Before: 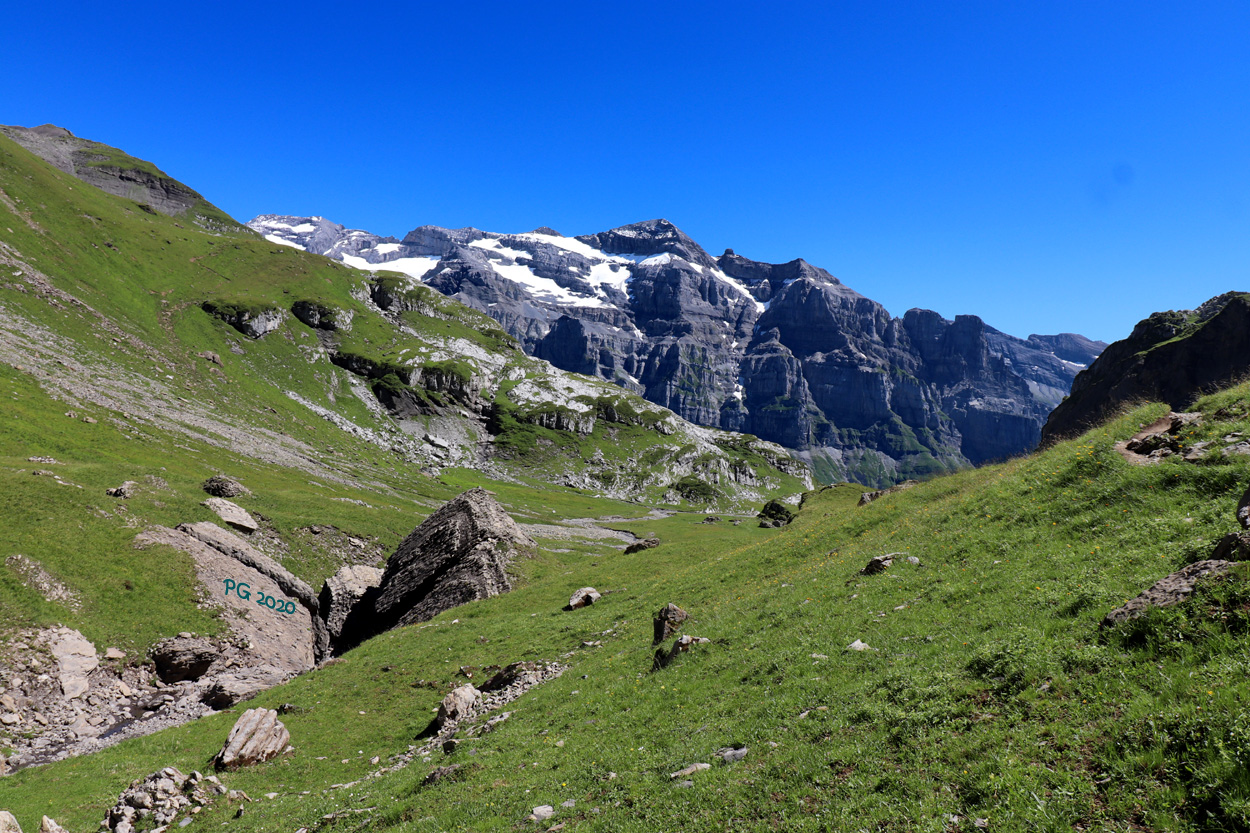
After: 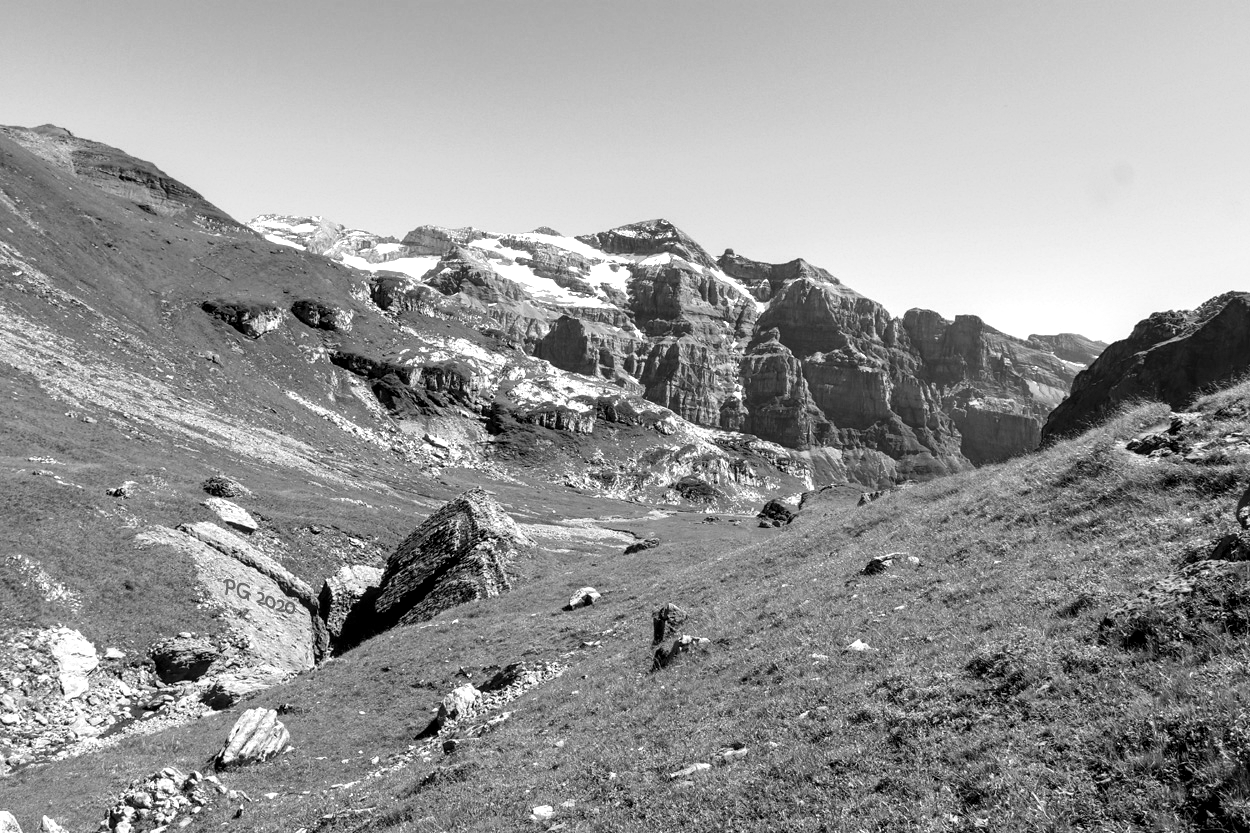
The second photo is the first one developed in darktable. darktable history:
local contrast: detail 130%
exposure: black level correction 0, exposure 0.859 EV, compensate highlight preservation false
color calibration: output gray [0.267, 0.423, 0.267, 0], illuminant as shot in camera, x 0.365, y 0.379, temperature 4422.94 K, saturation algorithm version 1 (2020)
